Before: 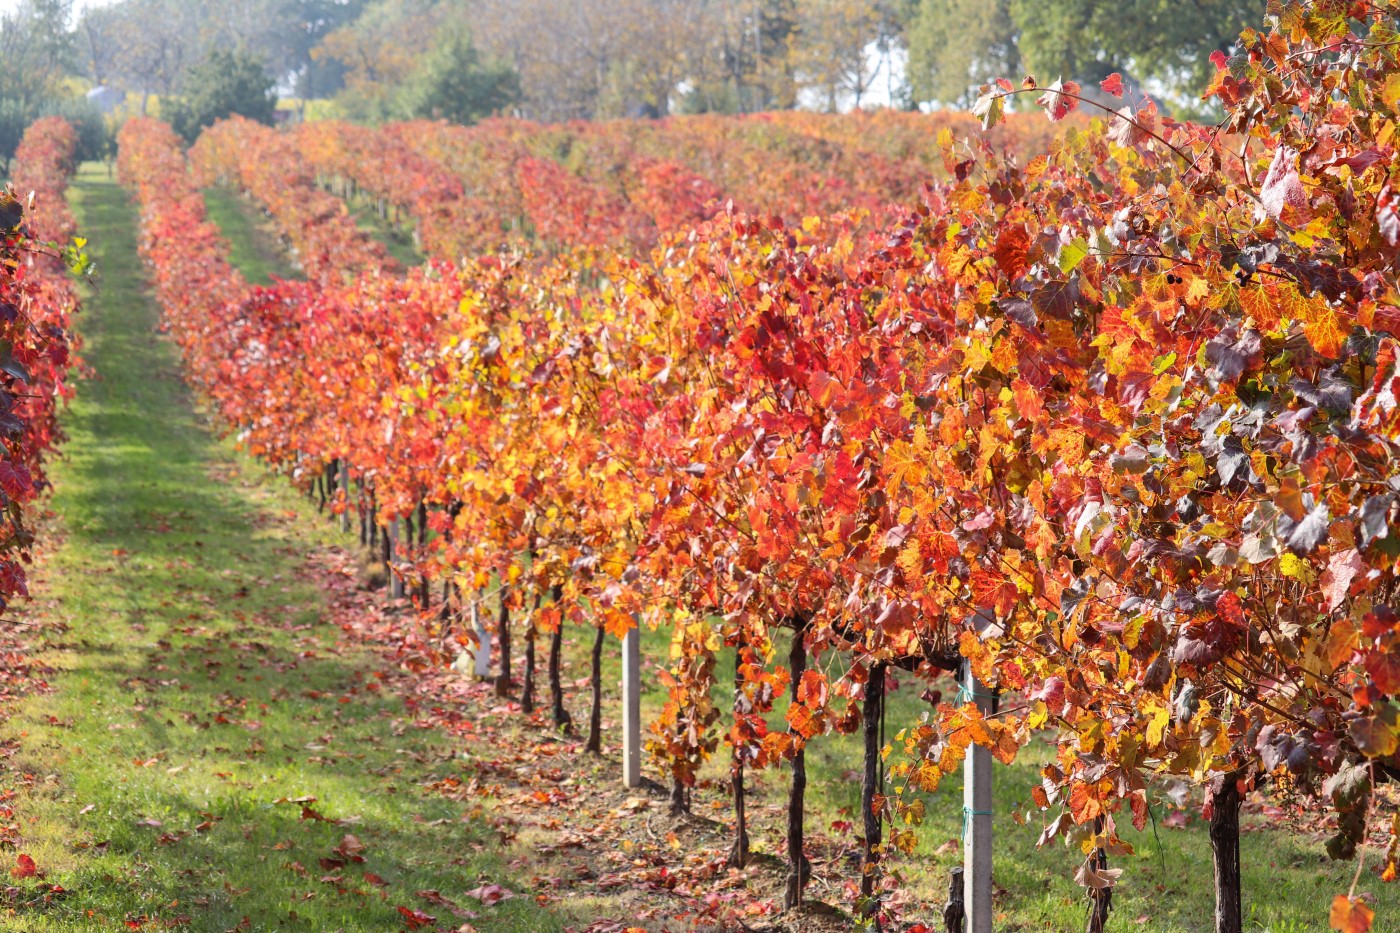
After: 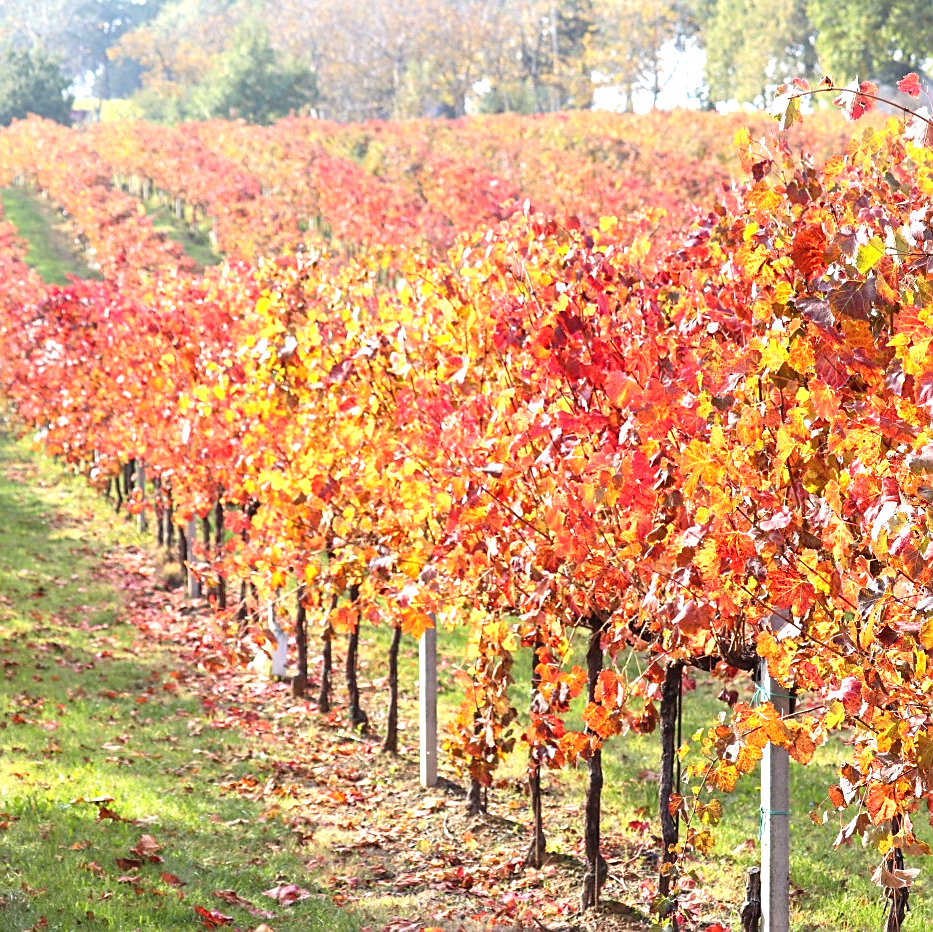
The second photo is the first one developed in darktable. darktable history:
exposure: black level correction 0, exposure 0.869 EV, compensate exposure bias true, compensate highlight preservation false
sharpen: on, module defaults
crop and rotate: left 14.504%, right 18.785%
